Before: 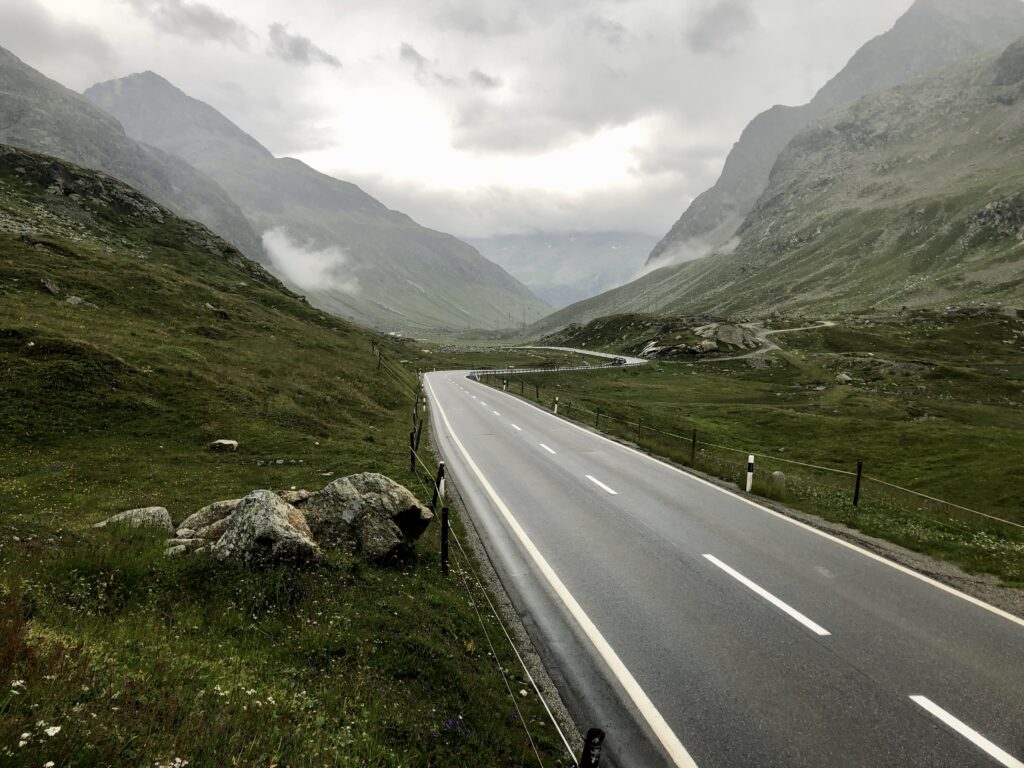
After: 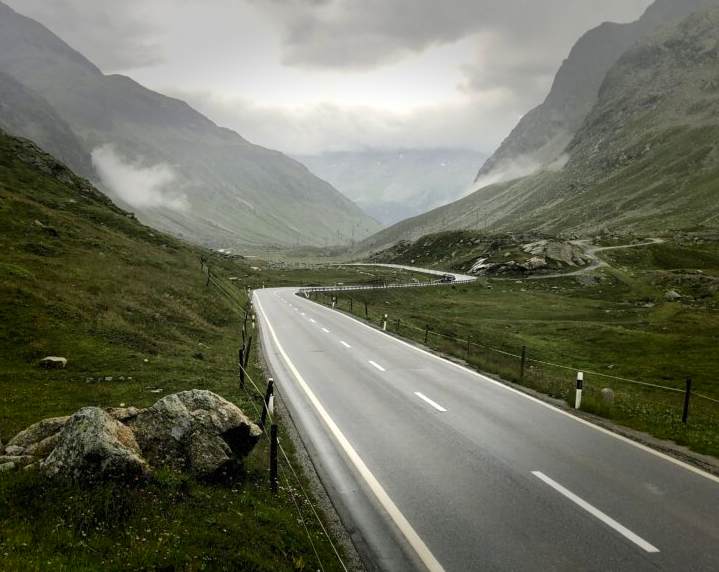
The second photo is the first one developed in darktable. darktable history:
crop and rotate: left 16.775%, top 10.899%, right 12.913%, bottom 14.537%
exposure: exposure 0.208 EV, compensate exposure bias true, compensate highlight preservation false
vignetting: fall-off start 48.27%, saturation 0.375, center (-0.009, 0), automatic ratio true, width/height ratio 1.286, dithering 8-bit output
